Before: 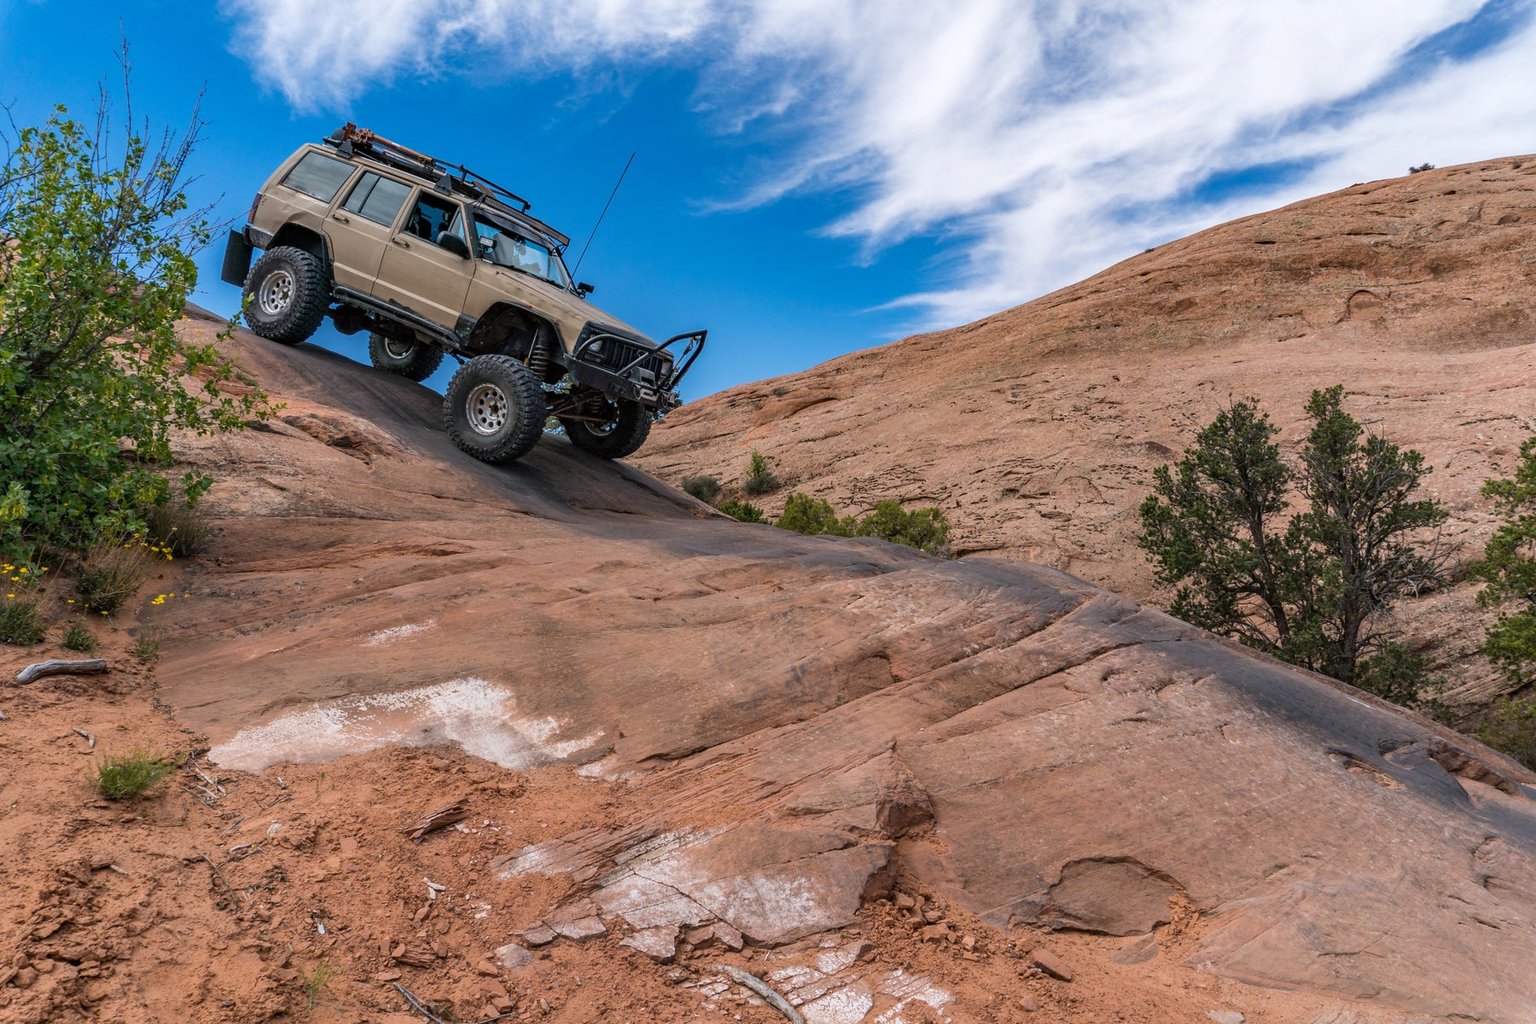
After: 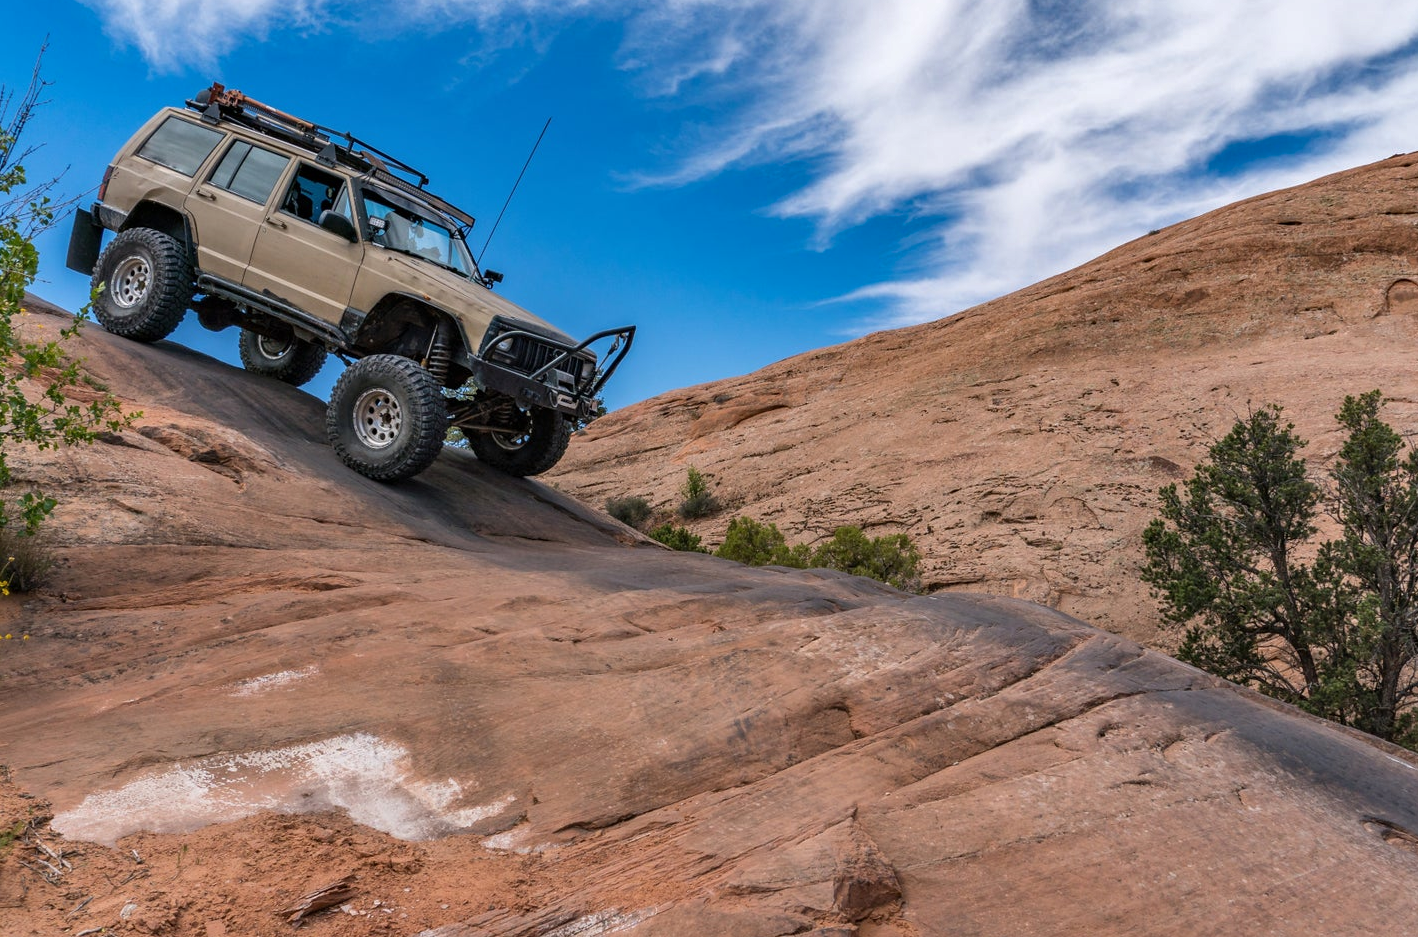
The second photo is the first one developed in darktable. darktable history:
shadows and highlights: low approximation 0.01, soften with gaussian
crop and rotate: left 10.77%, top 5.1%, right 10.41%, bottom 16.76%
